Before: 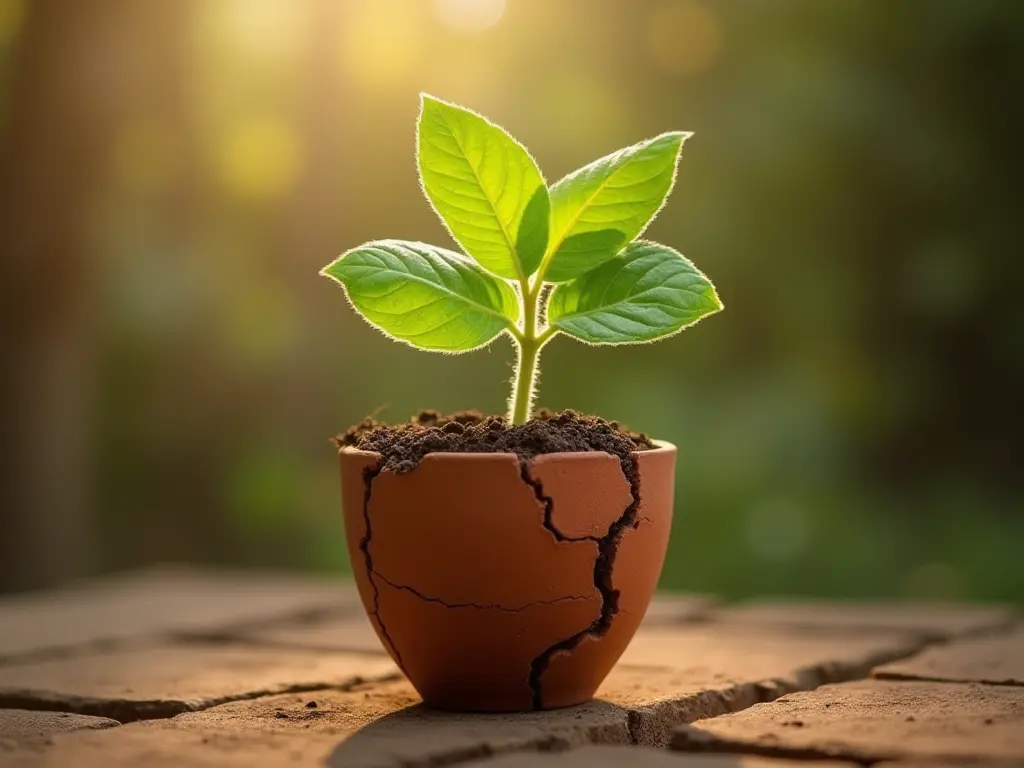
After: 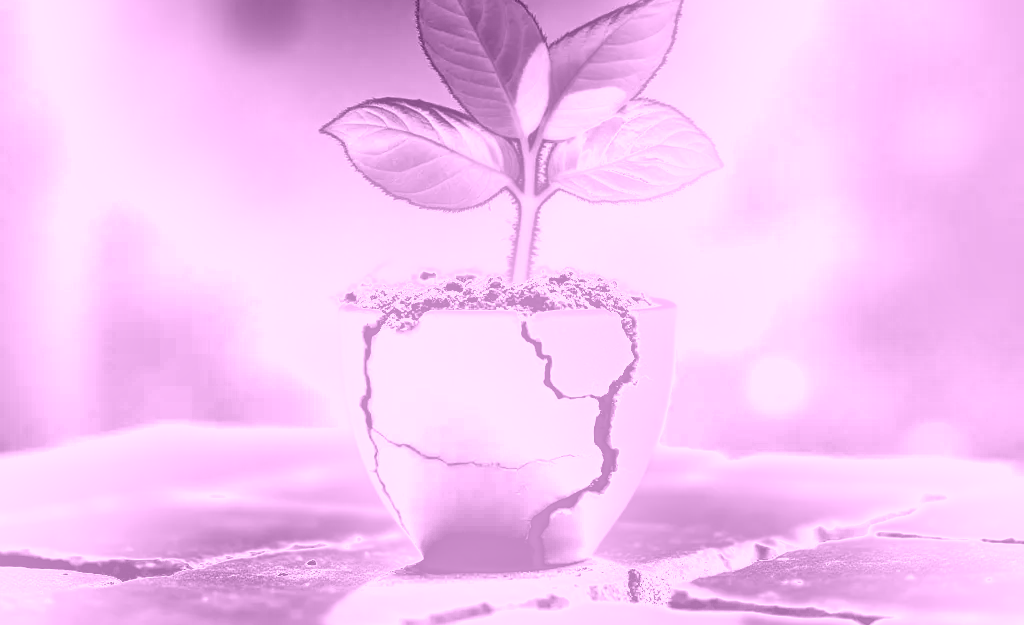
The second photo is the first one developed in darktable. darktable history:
exposure: black level correction 0, exposure 0.877 EV, compensate exposure bias true, compensate highlight preservation false
crop and rotate: top 18.507%
color correction: highlights a* 14.46, highlights b* 5.85, shadows a* -5.53, shadows b* -15.24, saturation 0.85
white balance: red 4.26, blue 1.802
shadows and highlights: soften with gaussian
color balance: mode lift, gamma, gain (sRGB), lift [1, 1, 1.022, 1.026]
colorize: hue 331.2°, saturation 75%, source mix 30.28%, lightness 70.52%, version 1
